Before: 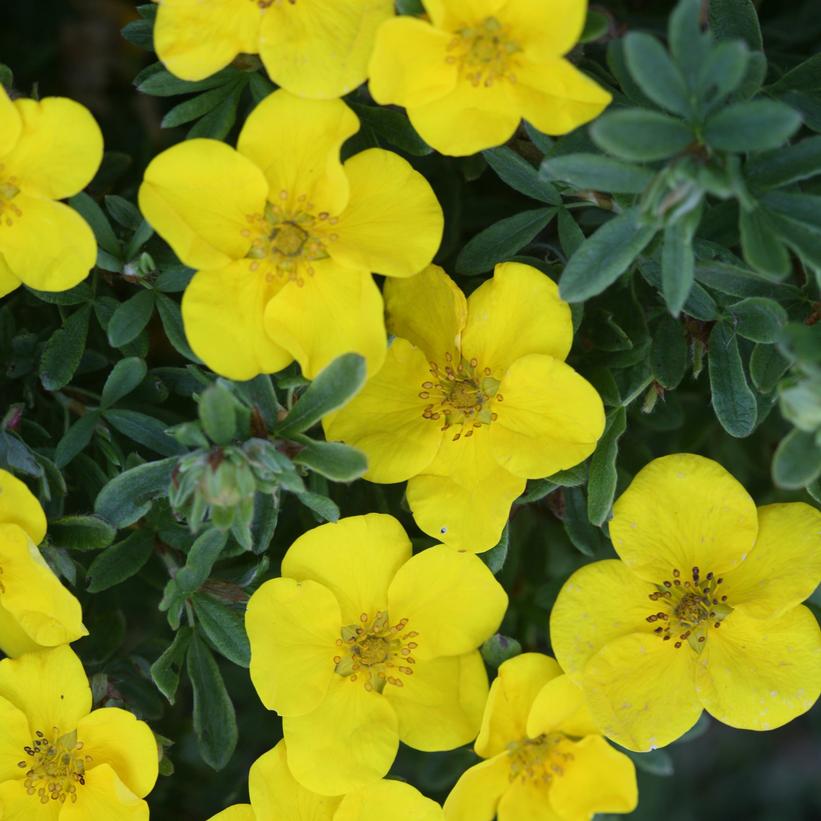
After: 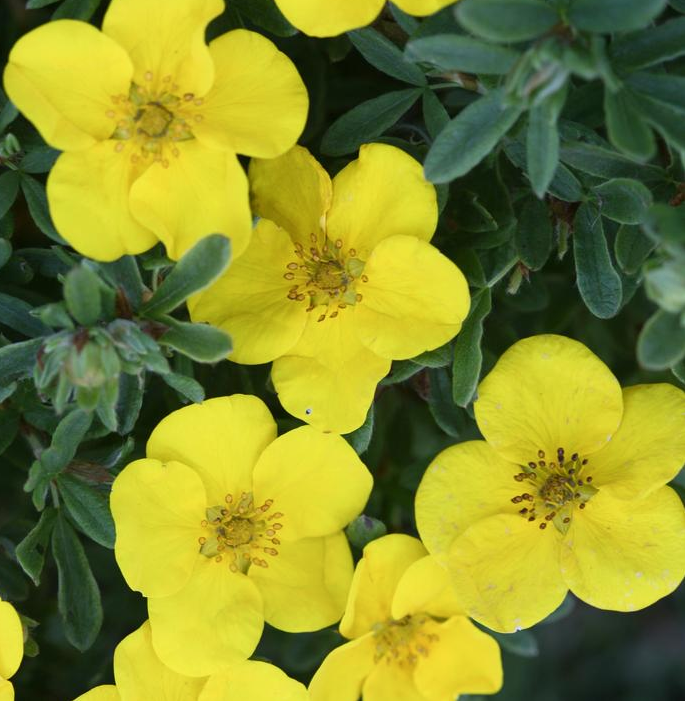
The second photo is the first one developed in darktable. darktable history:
crop: left 16.481%, top 14.498%
shadows and highlights: shadows -0.753, highlights 39.95
